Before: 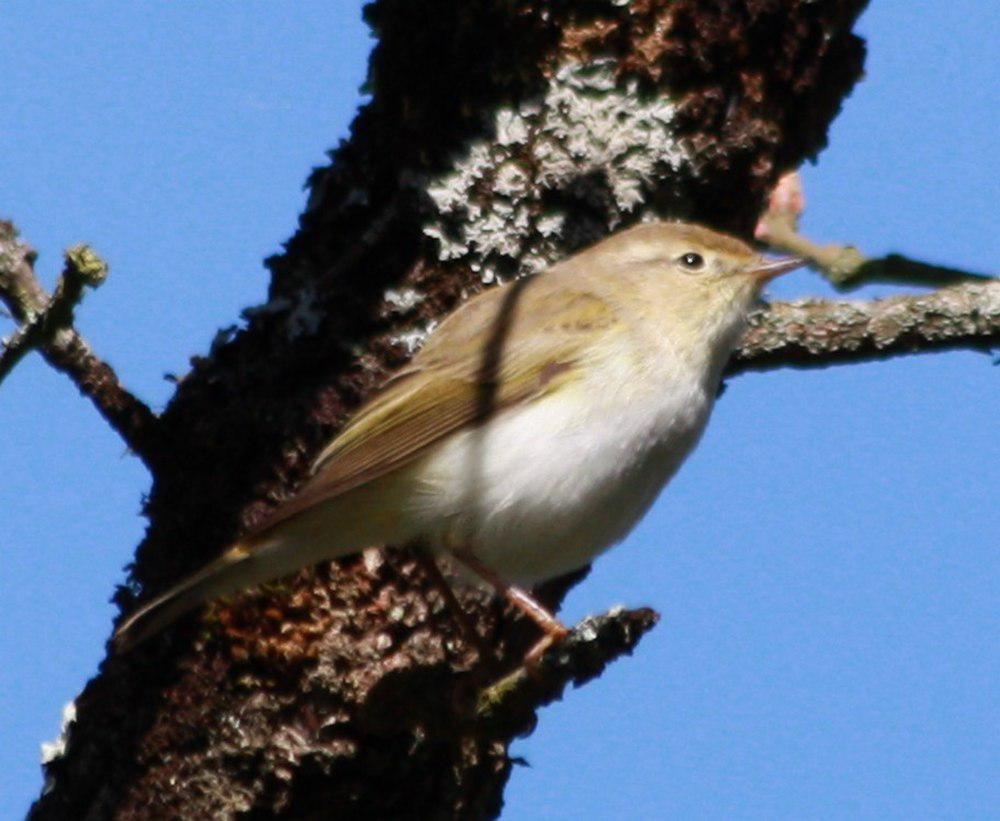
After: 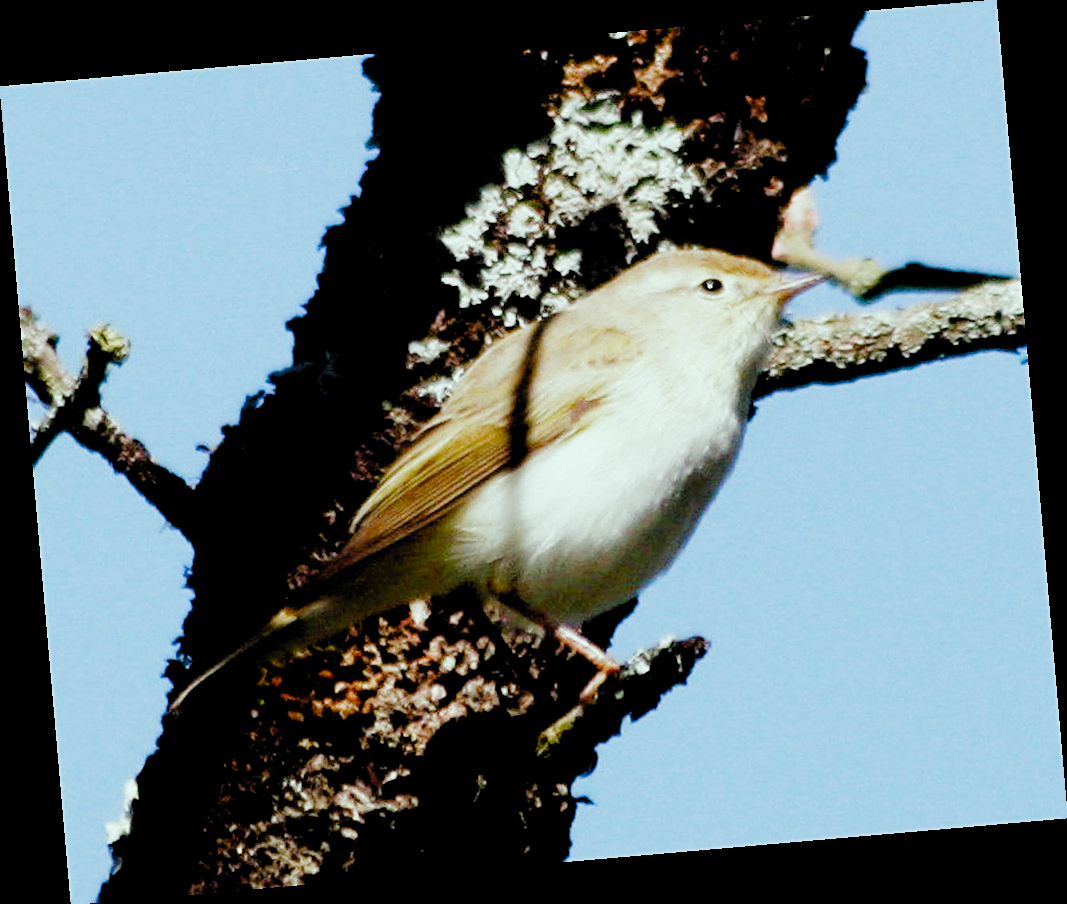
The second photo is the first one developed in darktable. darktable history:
filmic rgb: black relative exposure -2.85 EV, white relative exposure 4.56 EV, hardness 1.77, contrast 1.25, preserve chrominance no, color science v5 (2021)
sharpen: on, module defaults
exposure: black level correction 0, exposure 1.1 EV, compensate highlight preservation false
rotate and perspective: rotation -4.98°, automatic cropping off
color correction: highlights a* -6.69, highlights b* 0.49
